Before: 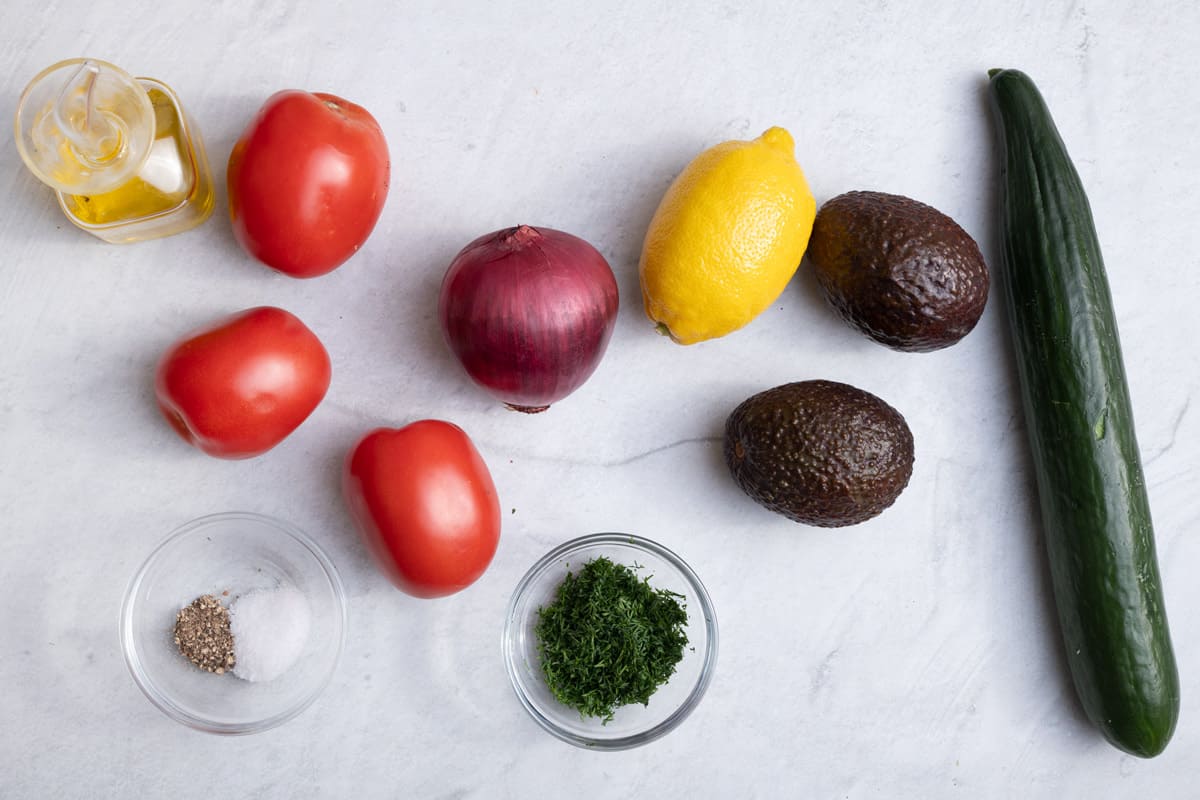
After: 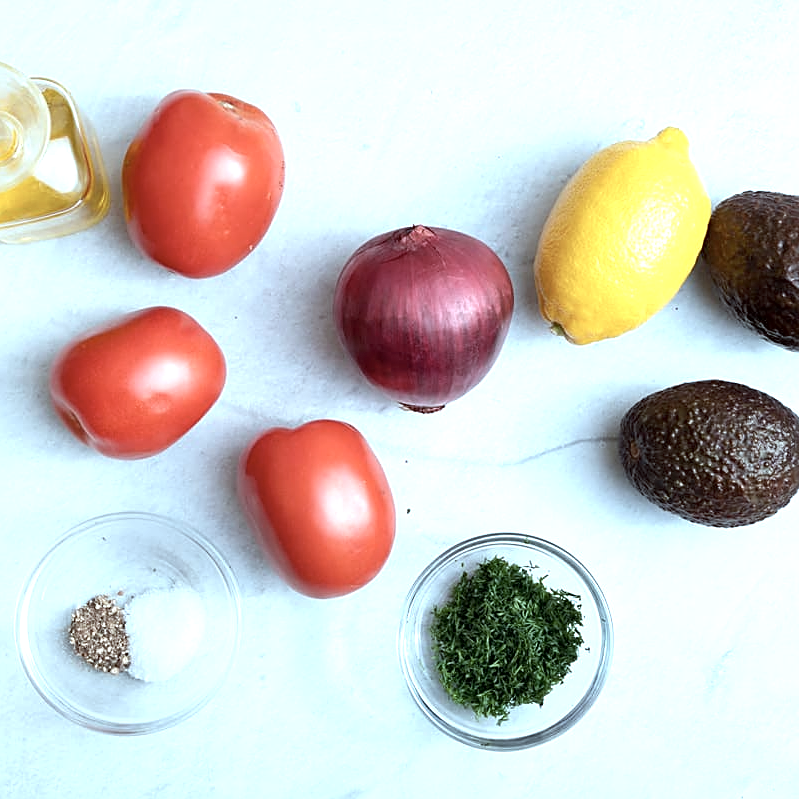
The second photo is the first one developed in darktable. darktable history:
color correction: highlights a* -10.08, highlights b* -10.02
sharpen: on, module defaults
contrast brightness saturation: saturation -0.168
exposure: black level correction 0.001, exposure 0.676 EV, compensate highlight preservation false
crop and rotate: left 8.808%, right 24.531%
